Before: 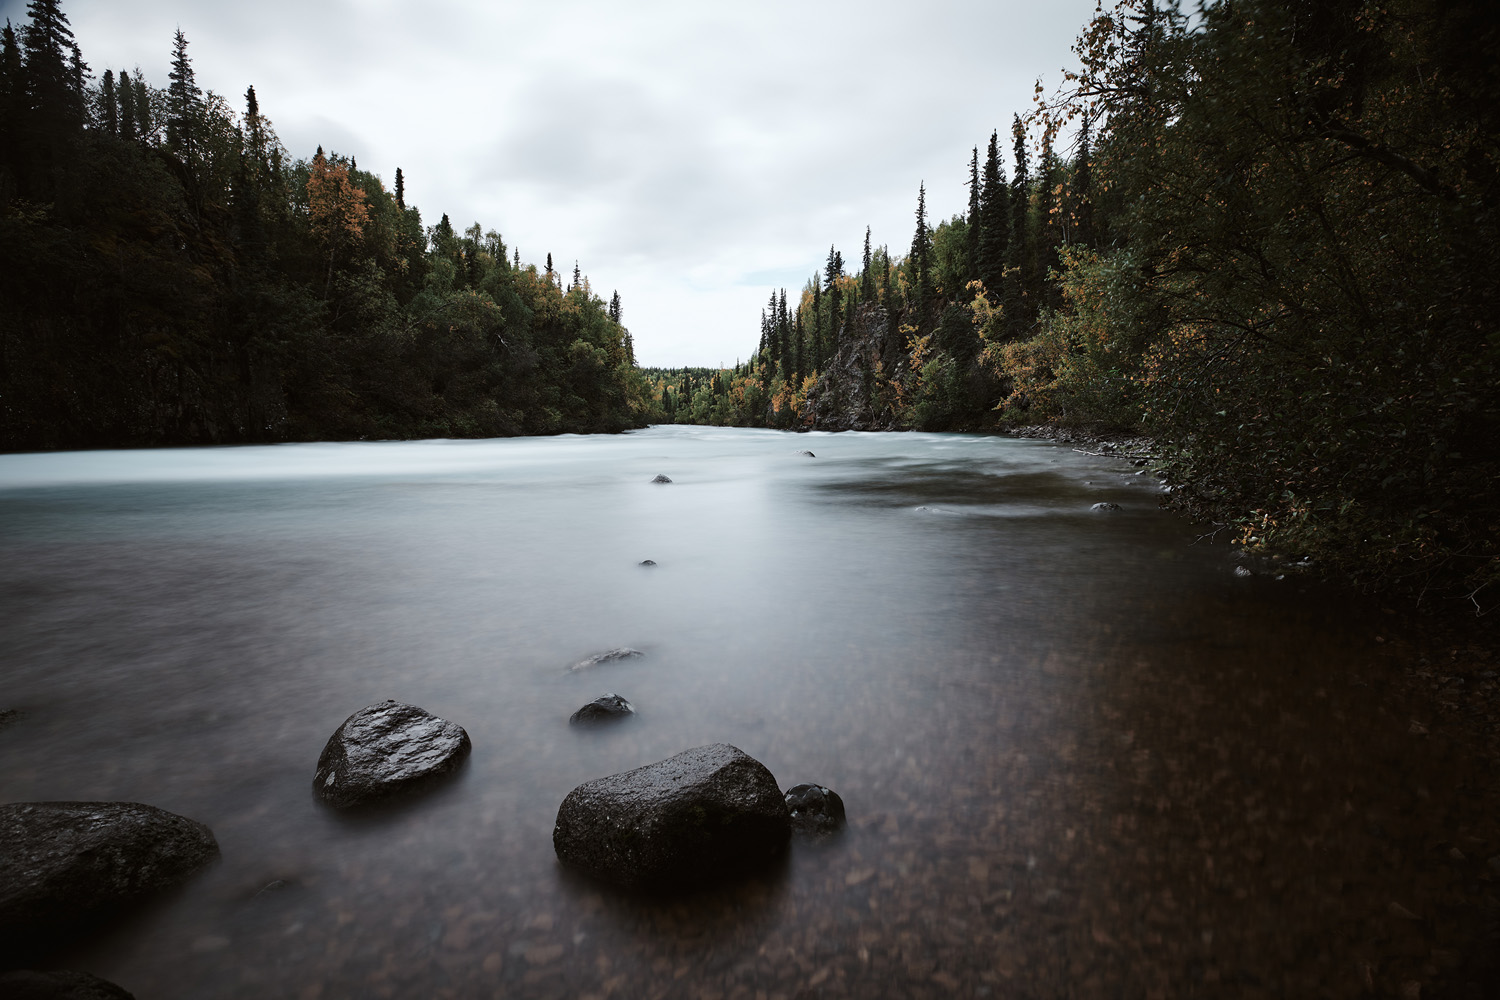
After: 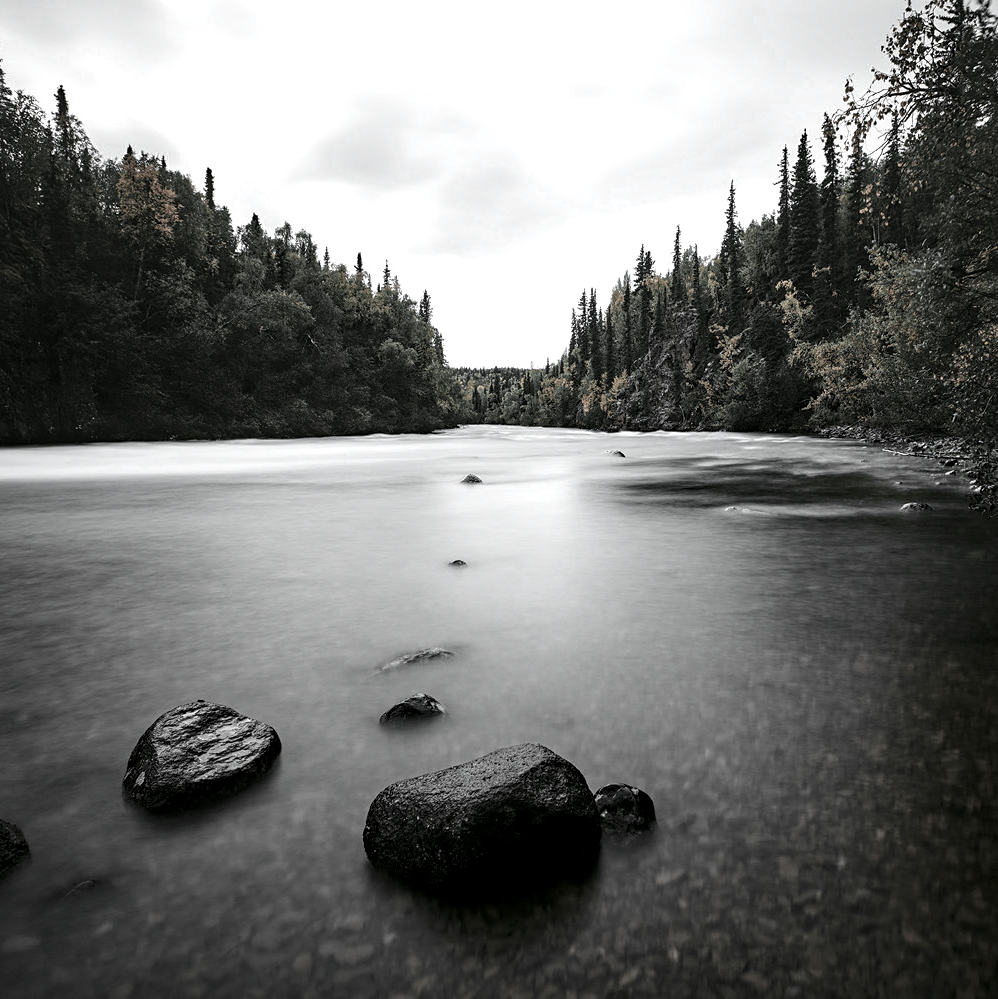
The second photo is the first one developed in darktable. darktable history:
color calibration: x 0.369, y 0.382, temperature 4318.66 K
crop and rotate: left 12.762%, right 20.665%
sharpen: amount 0.204
color zones: curves: ch0 [(0, 0.613) (0.01, 0.613) (0.245, 0.448) (0.498, 0.529) (0.642, 0.665) (0.879, 0.777) (0.99, 0.613)]; ch1 [(0, 0.035) (0.121, 0.189) (0.259, 0.197) (0.415, 0.061) (0.589, 0.022) (0.732, 0.022) (0.857, 0.026) (0.991, 0.053)]
haze removal: compatibility mode true, adaptive false
color correction: highlights a* 4.16, highlights b* 4.91, shadows a* -7.08, shadows b* 4.76
local contrast: detail 130%
